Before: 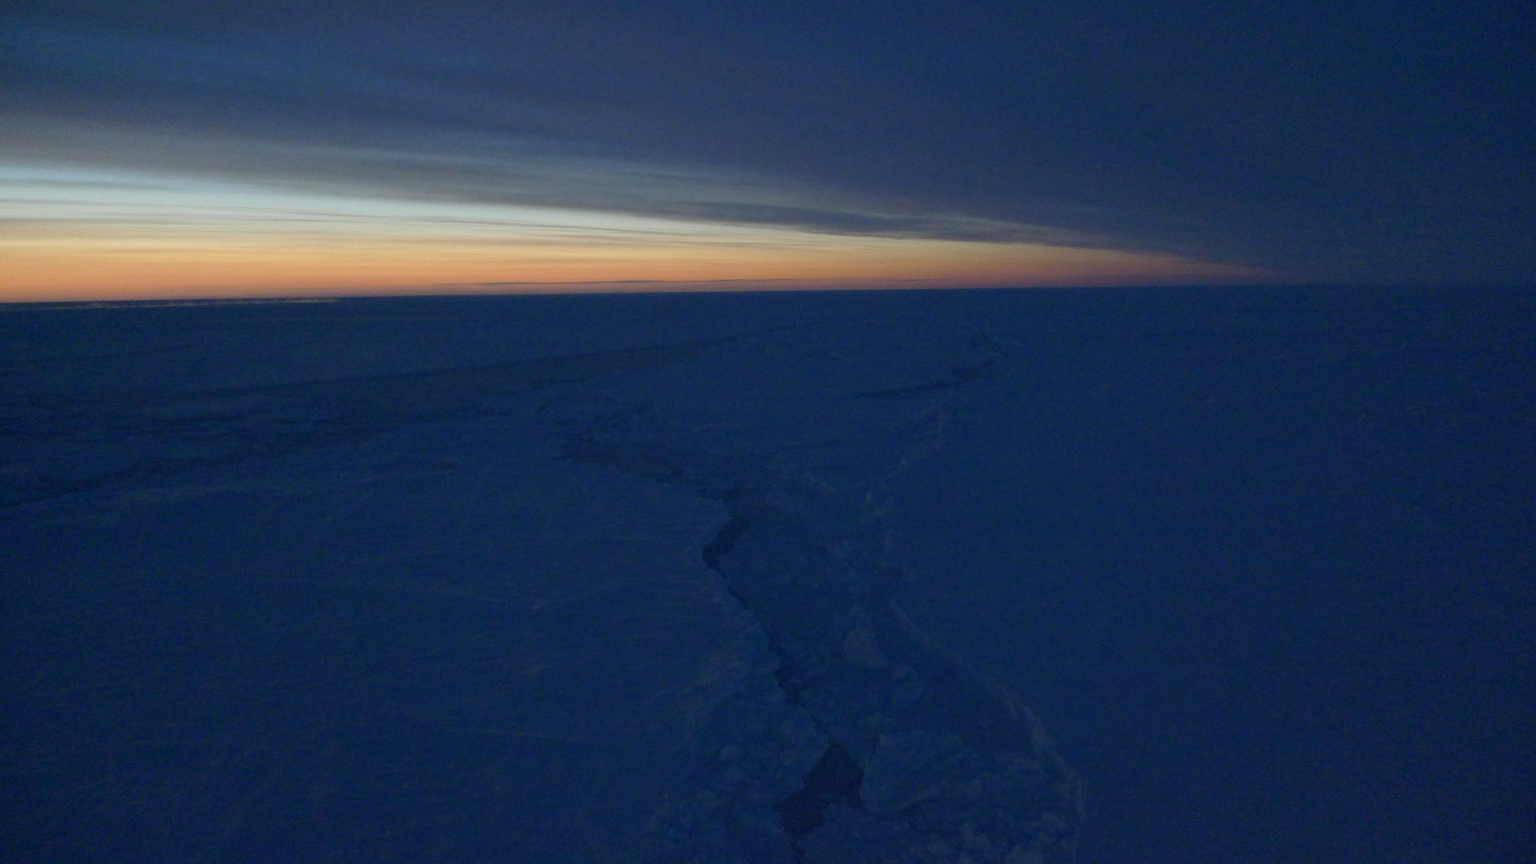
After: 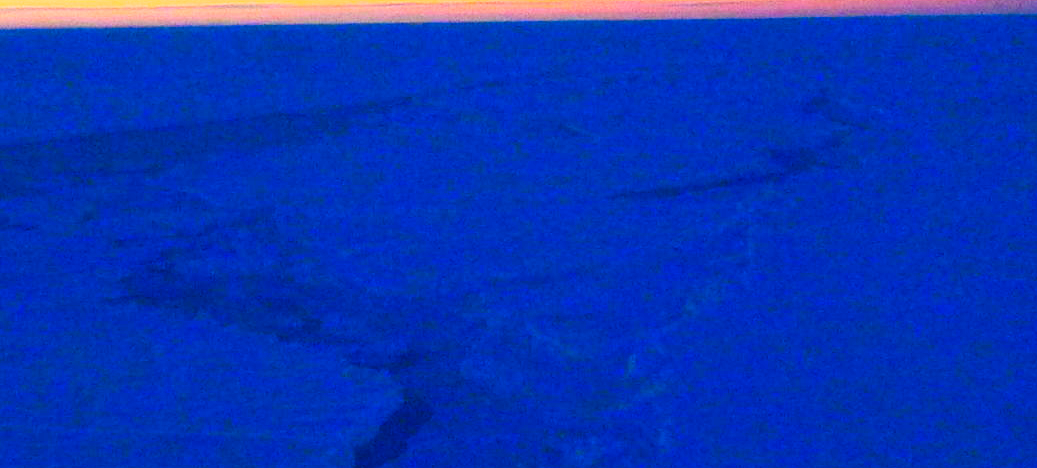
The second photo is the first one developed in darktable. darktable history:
base curve: curves: ch0 [(0, 0) (0.007, 0.004) (0.027, 0.03) (0.046, 0.07) (0.207, 0.54) (0.442, 0.872) (0.673, 0.972) (1, 1)], preserve colors none
crop: left 31.908%, top 32.174%, right 27.567%, bottom 35.284%
contrast brightness saturation: contrast 0.2, brightness 0.199, saturation 0.819
